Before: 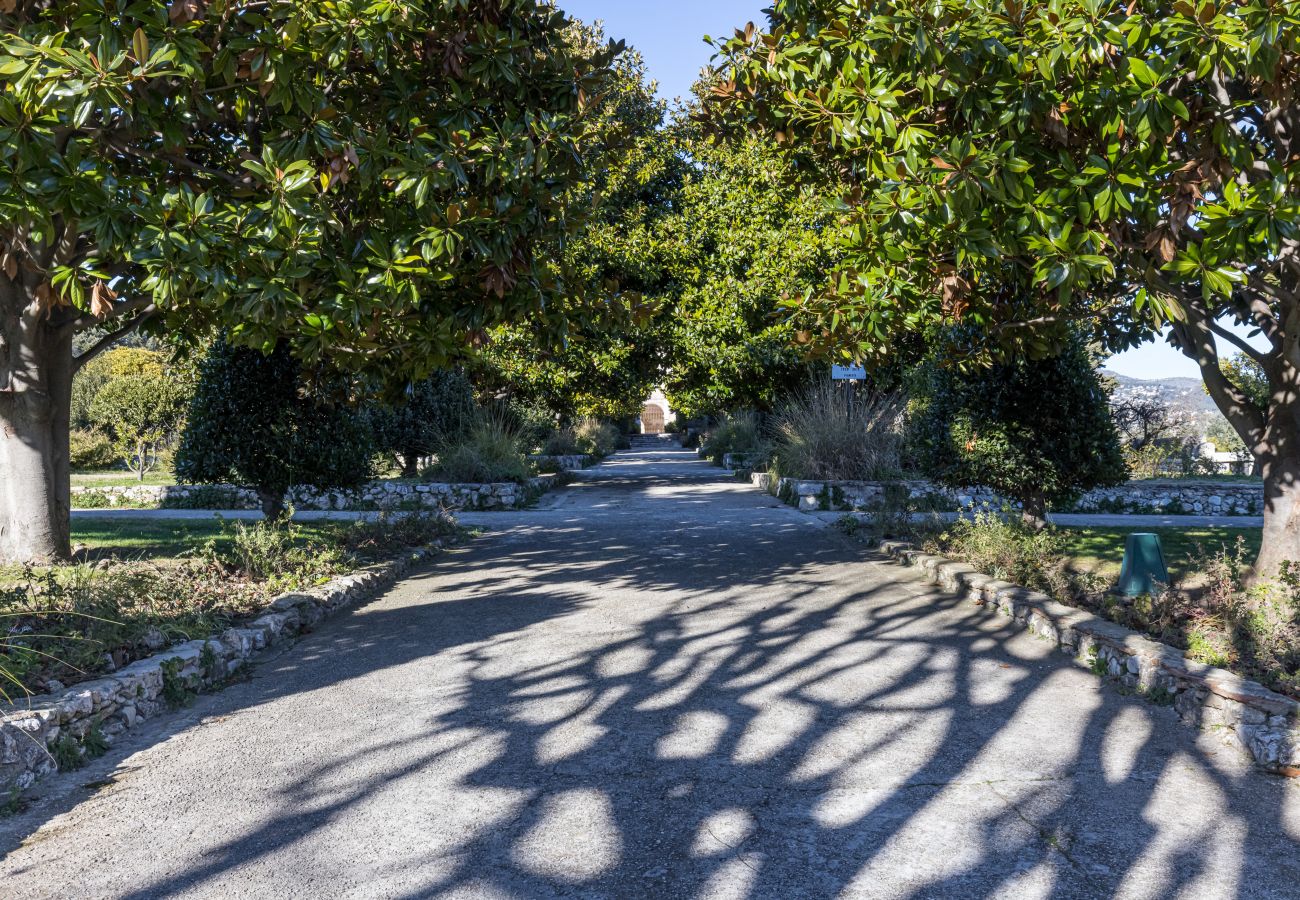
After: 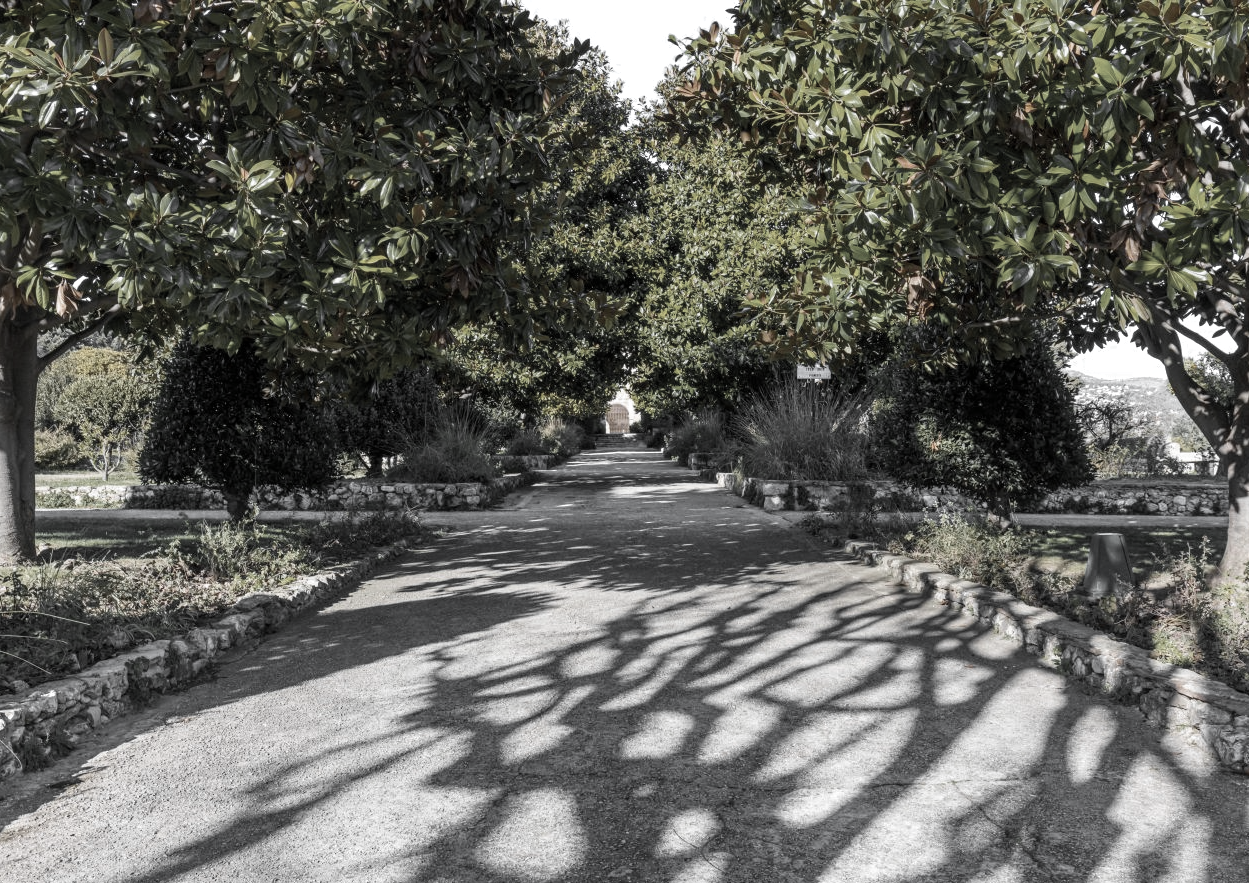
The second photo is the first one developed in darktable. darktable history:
exposure: exposure -0.012 EV, compensate highlight preservation false
color zones: curves: ch0 [(0, 0.613) (0.01, 0.613) (0.245, 0.448) (0.498, 0.529) (0.642, 0.665) (0.879, 0.777) (0.99, 0.613)]; ch1 [(0, 0.035) (0.121, 0.189) (0.259, 0.197) (0.415, 0.061) (0.589, 0.022) (0.732, 0.022) (0.857, 0.026) (0.991, 0.053)]
crop and rotate: left 2.758%, right 1.114%, bottom 1.822%
